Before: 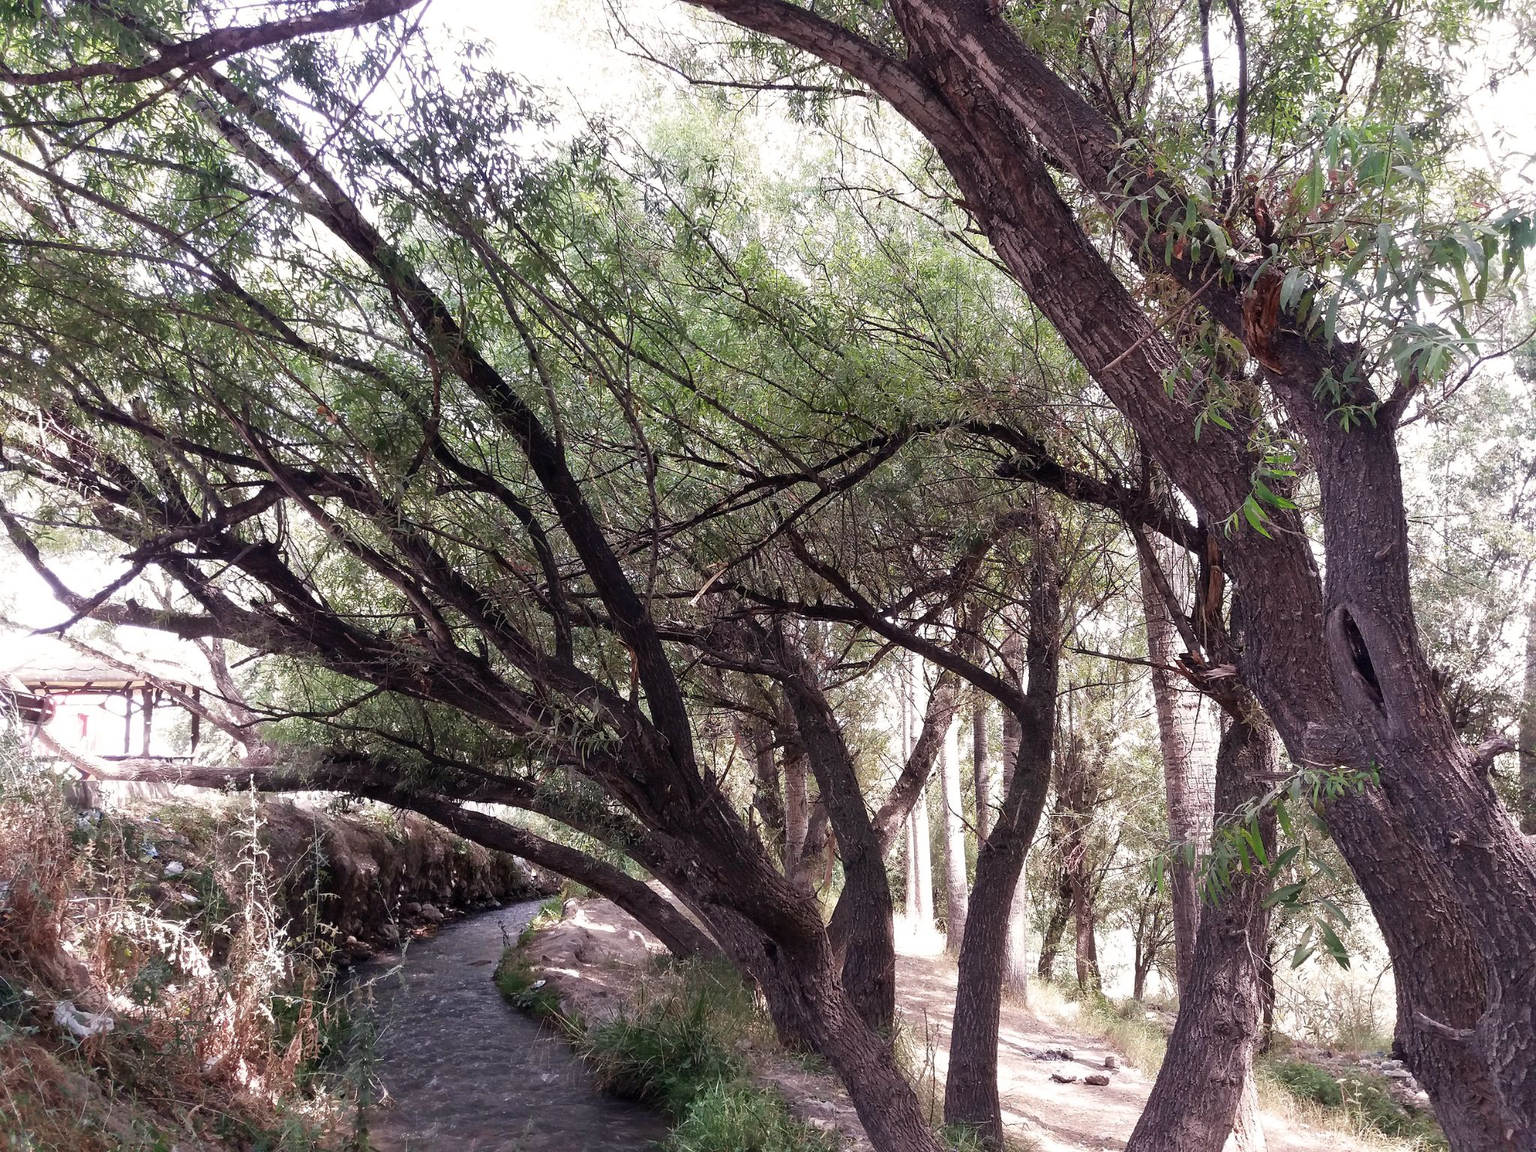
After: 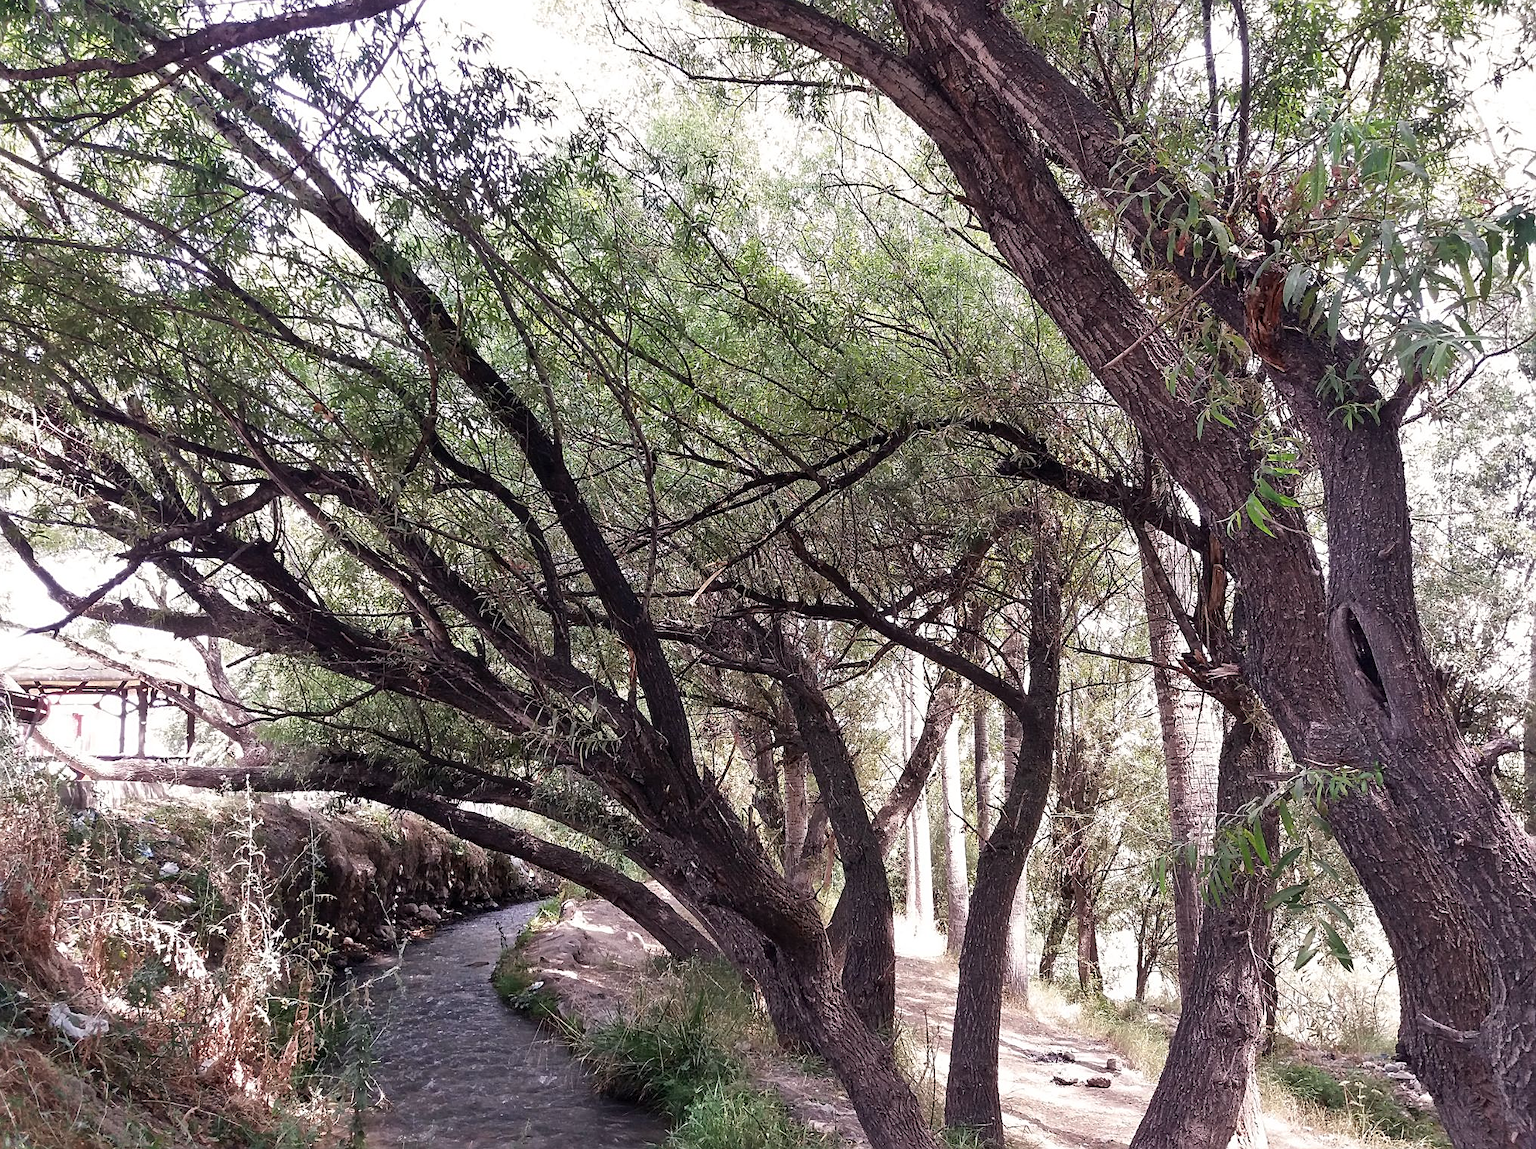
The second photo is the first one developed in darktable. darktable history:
crop: left 0.434%, top 0.485%, right 0.244%, bottom 0.386%
shadows and highlights: low approximation 0.01, soften with gaussian
sharpen: on, module defaults
